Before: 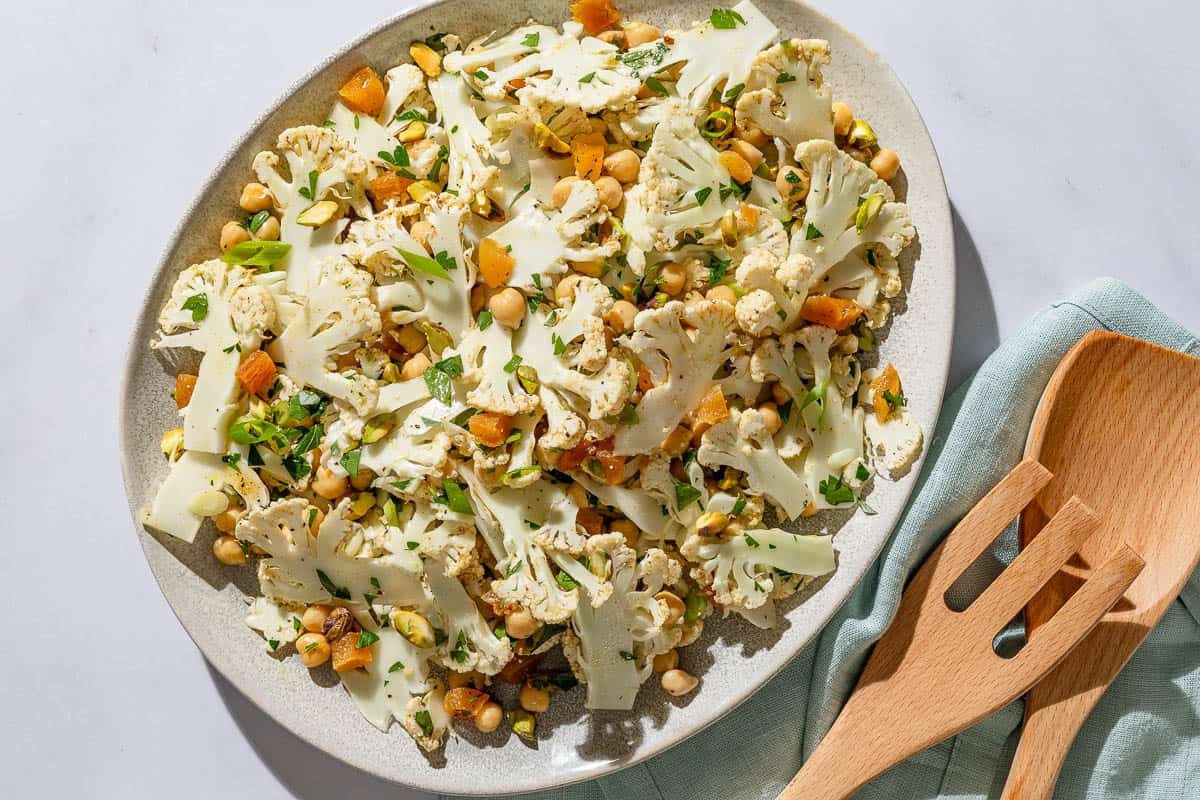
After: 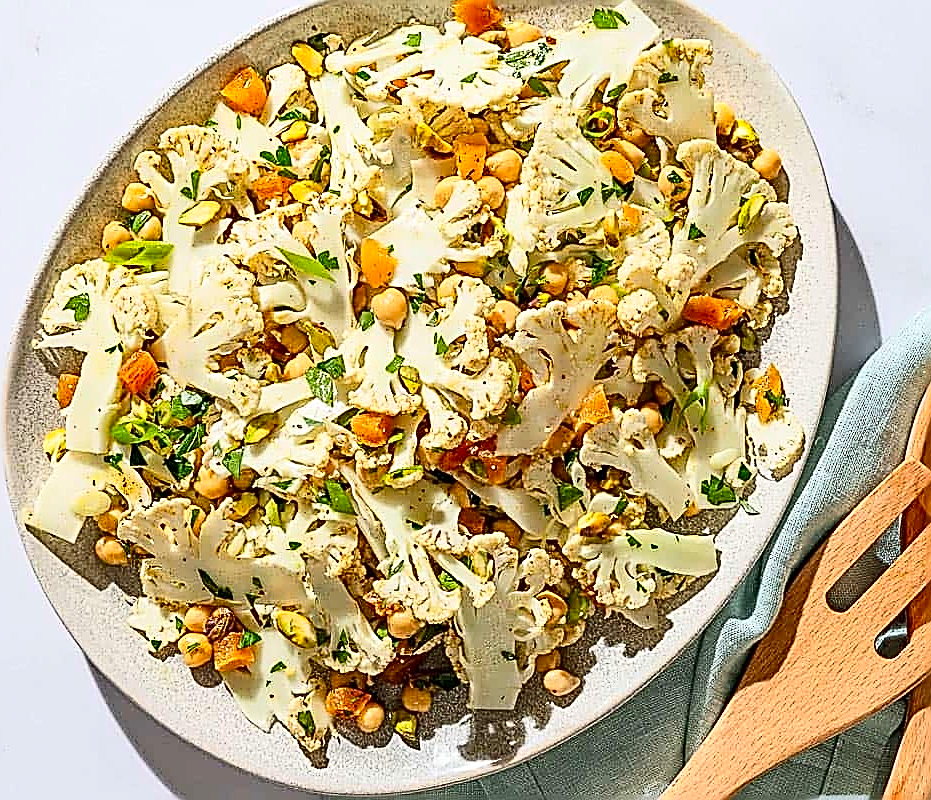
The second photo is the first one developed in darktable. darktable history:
contrast brightness saturation: contrast 0.227, brightness 0.107, saturation 0.294
sharpen: amount 1.984
crop: left 9.88%, right 12.473%
